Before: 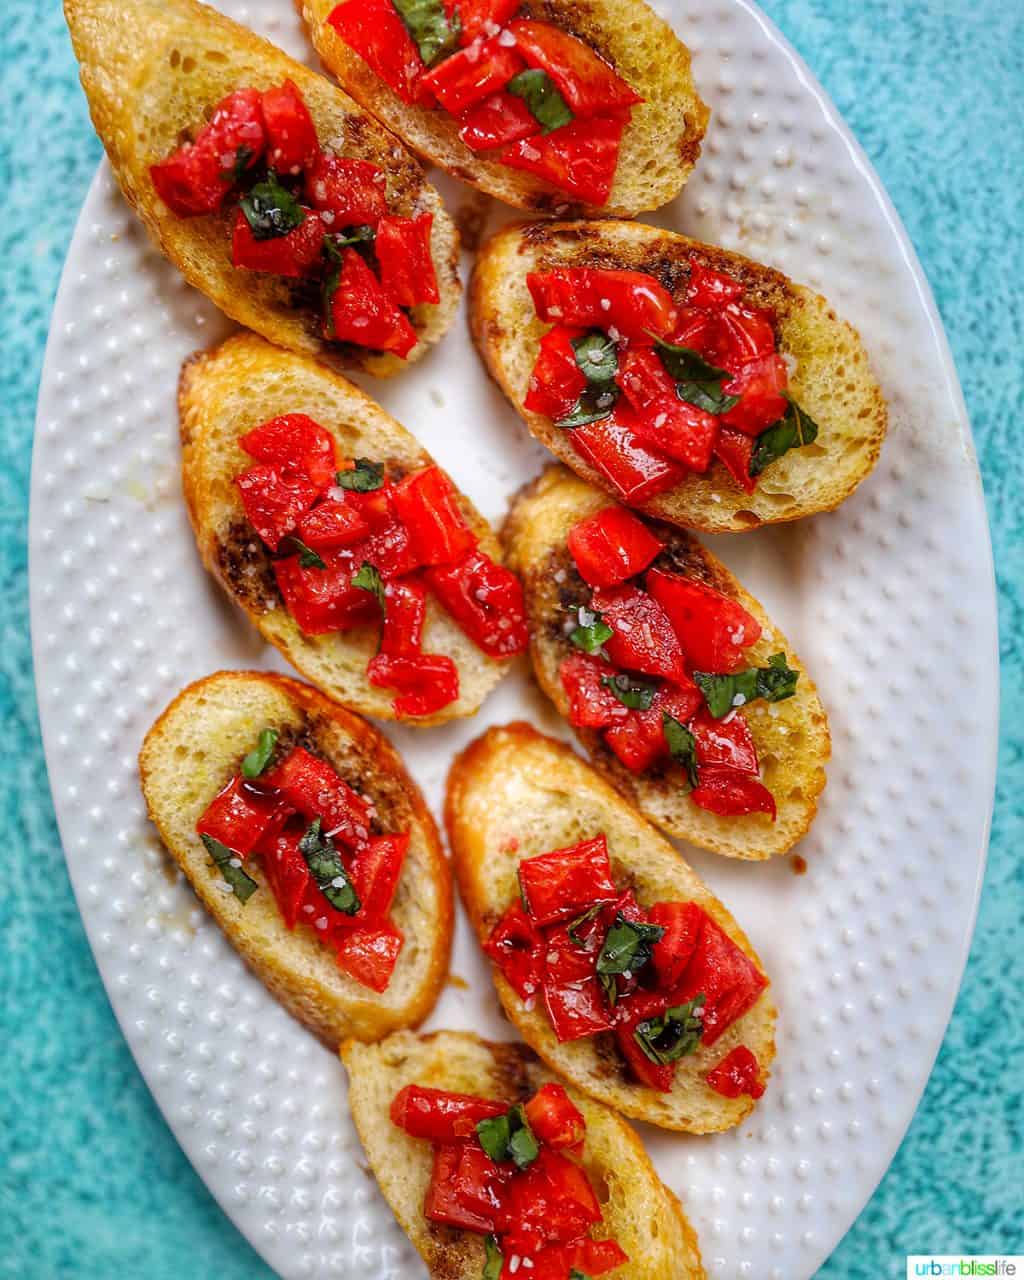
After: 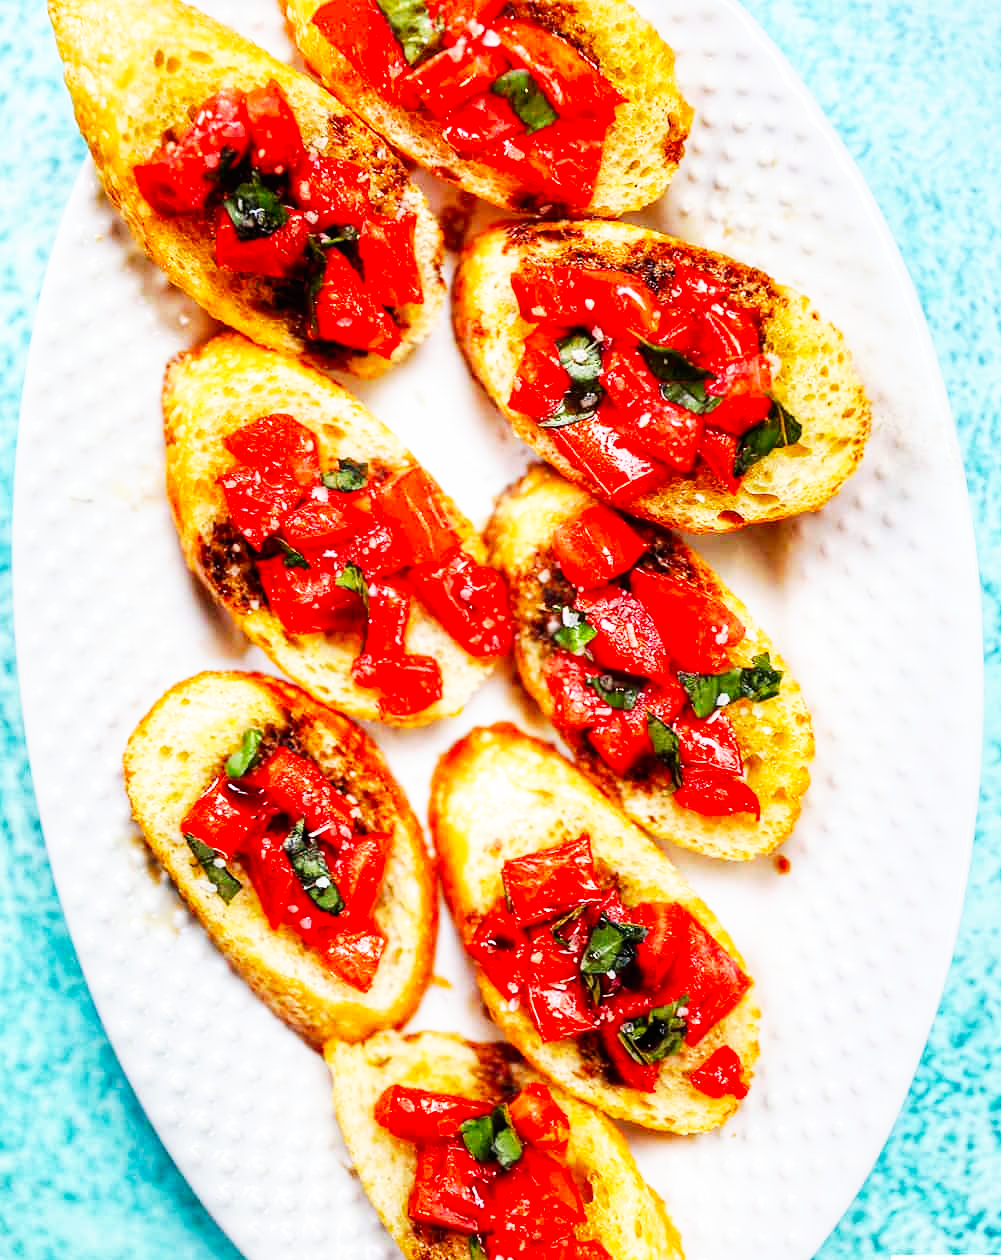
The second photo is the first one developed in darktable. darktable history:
base curve: curves: ch0 [(0, 0) (0.007, 0.004) (0.027, 0.03) (0.046, 0.07) (0.207, 0.54) (0.442, 0.872) (0.673, 0.972) (1, 1)], preserve colors none
crop and rotate: left 1.601%, right 0.551%, bottom 1.525%
